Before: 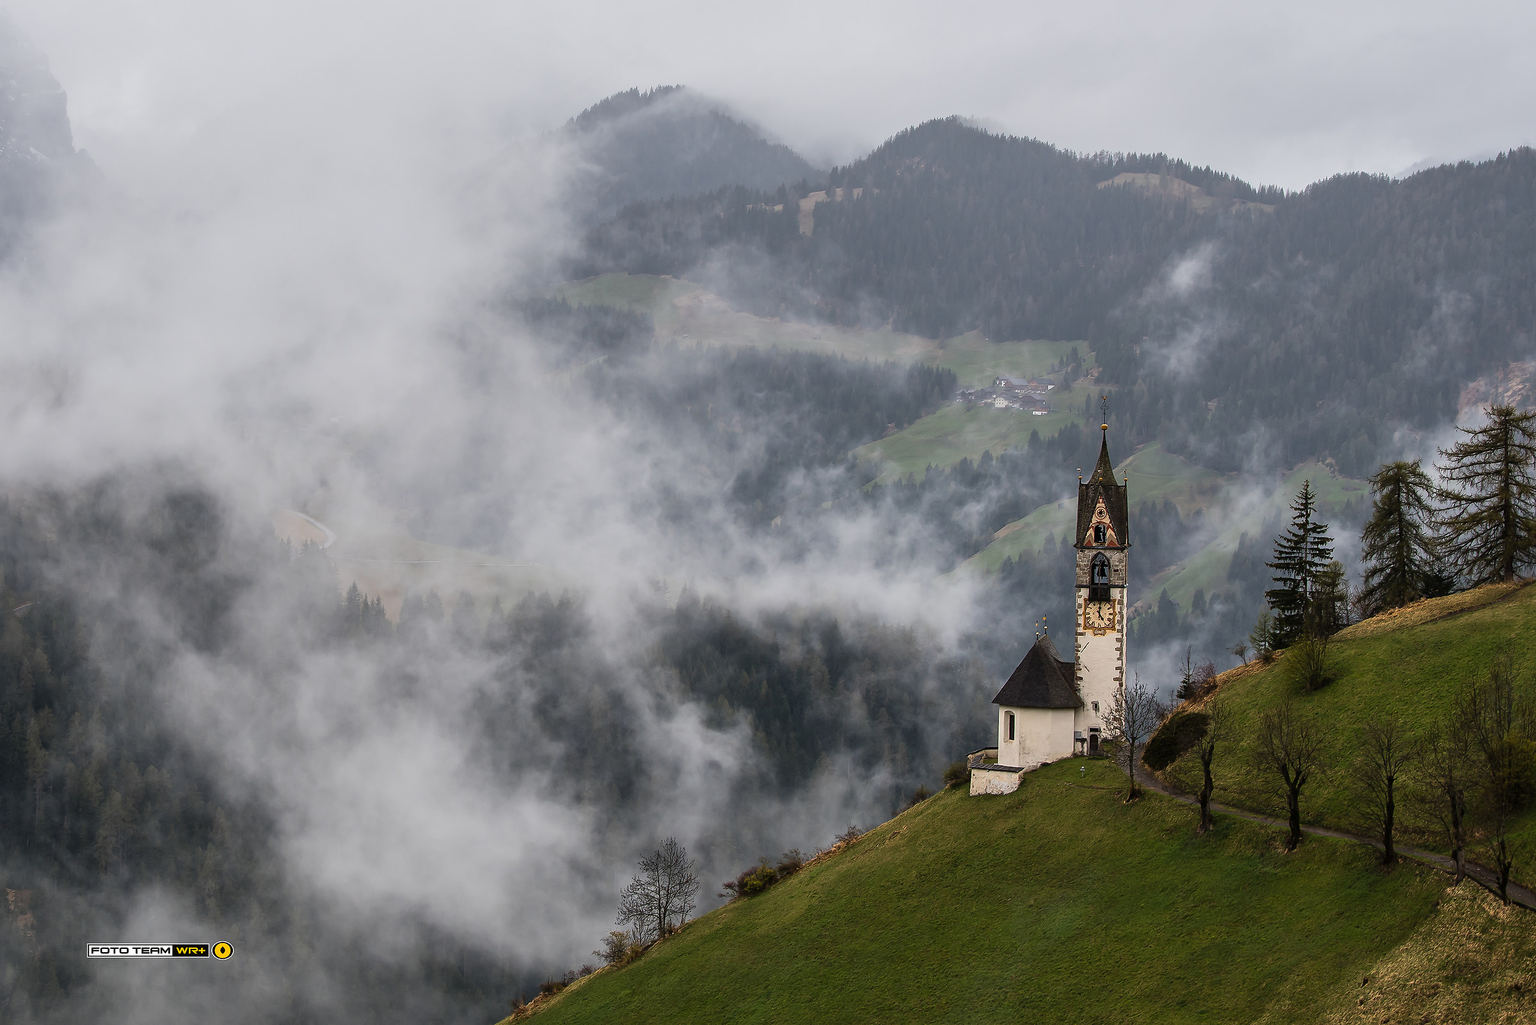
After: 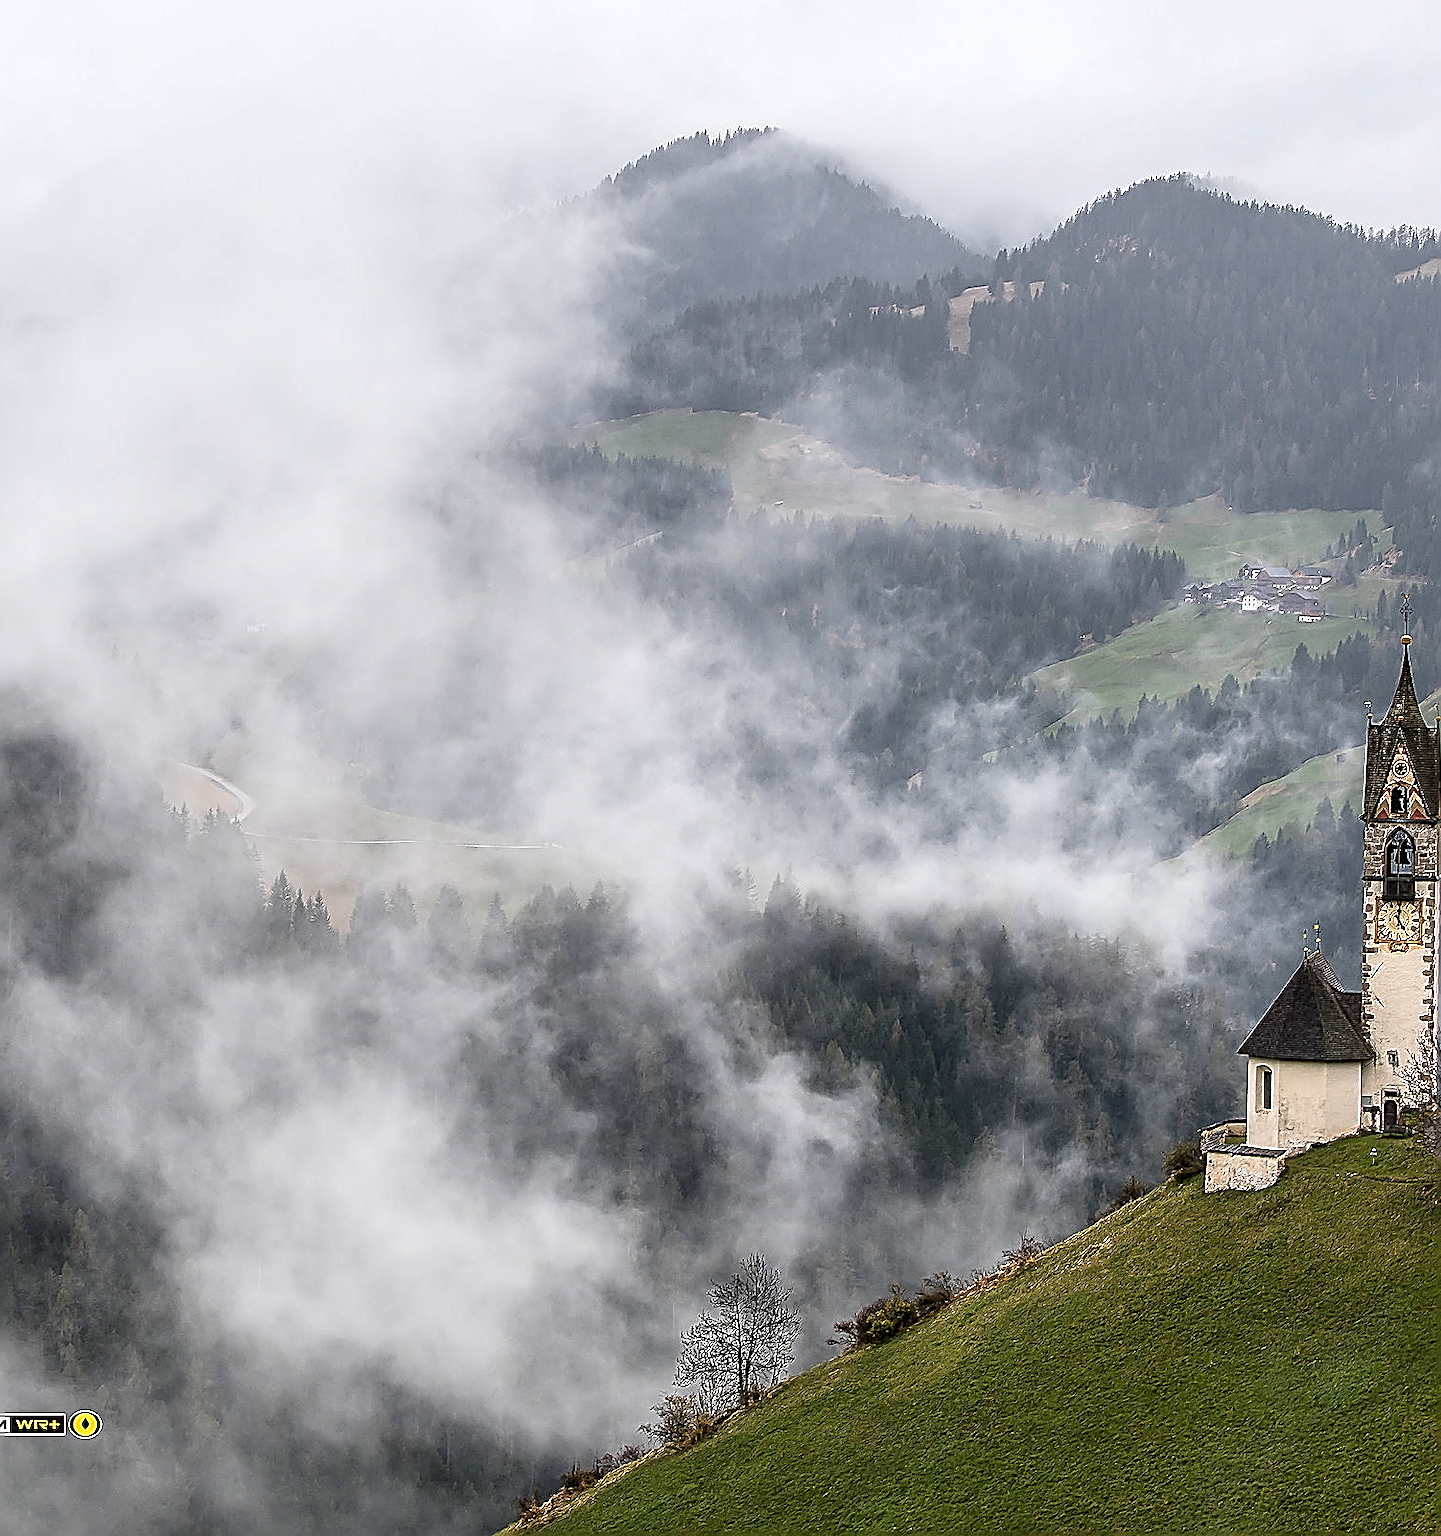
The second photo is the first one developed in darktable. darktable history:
exposure: black level correction 0.001, exposure 0.498 EV, compensate highlight preservation false
crop: left 10.813%, right 26.549%
local contrast: on, module defaults
sharpen: amount 1.991
